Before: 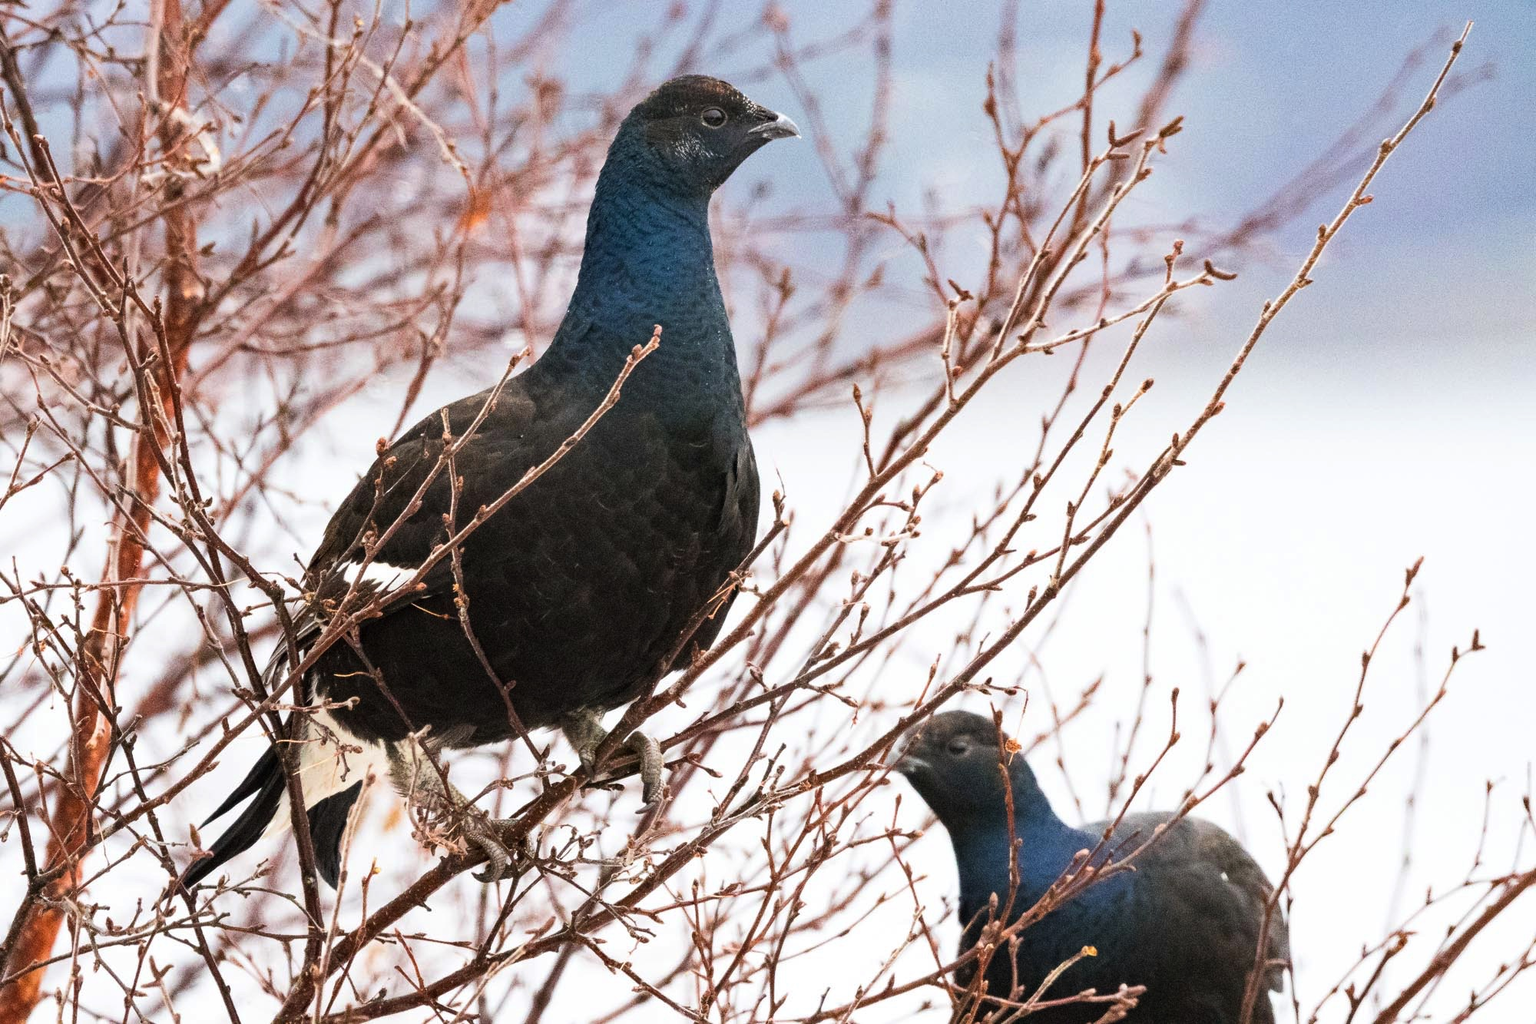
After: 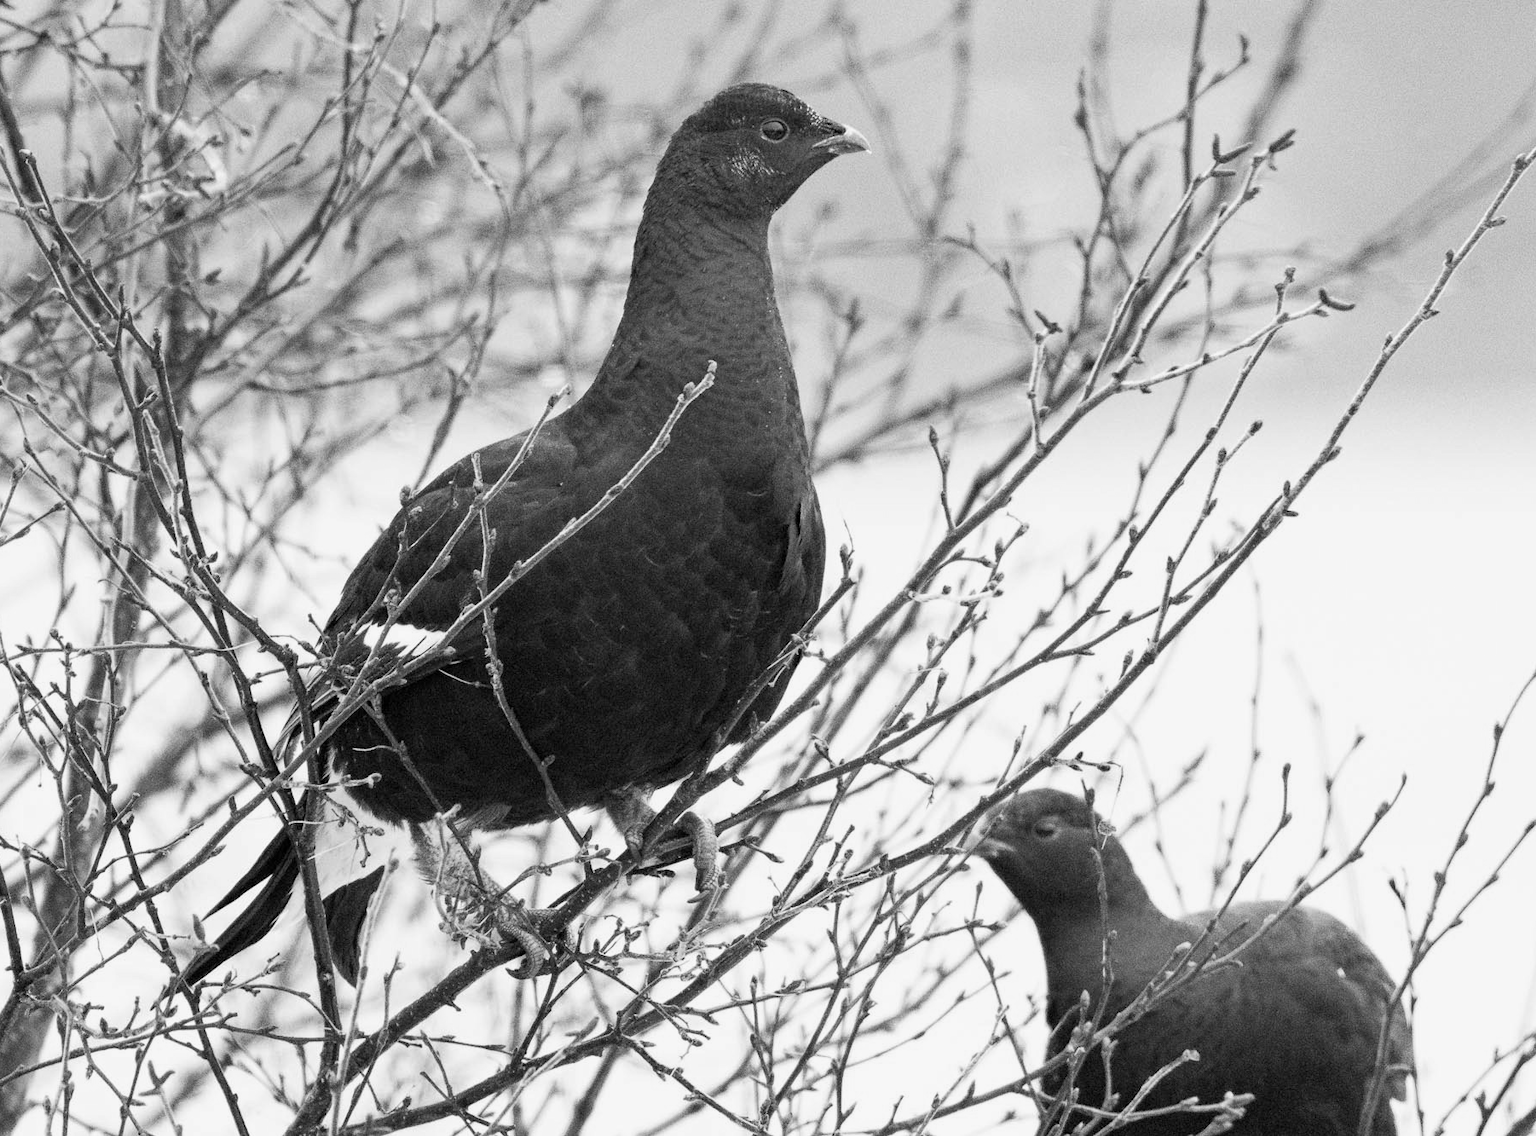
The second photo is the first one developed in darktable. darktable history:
crop and rotate: left 1.088%, right 8.807%
color calibration: output gray [0.21, 0.42, 0.37, 0], gray › normalize channels true, illuminant same as pipeline (D50), adaptation XYZ, x 0.346, y 0.359, gamut compression 0
